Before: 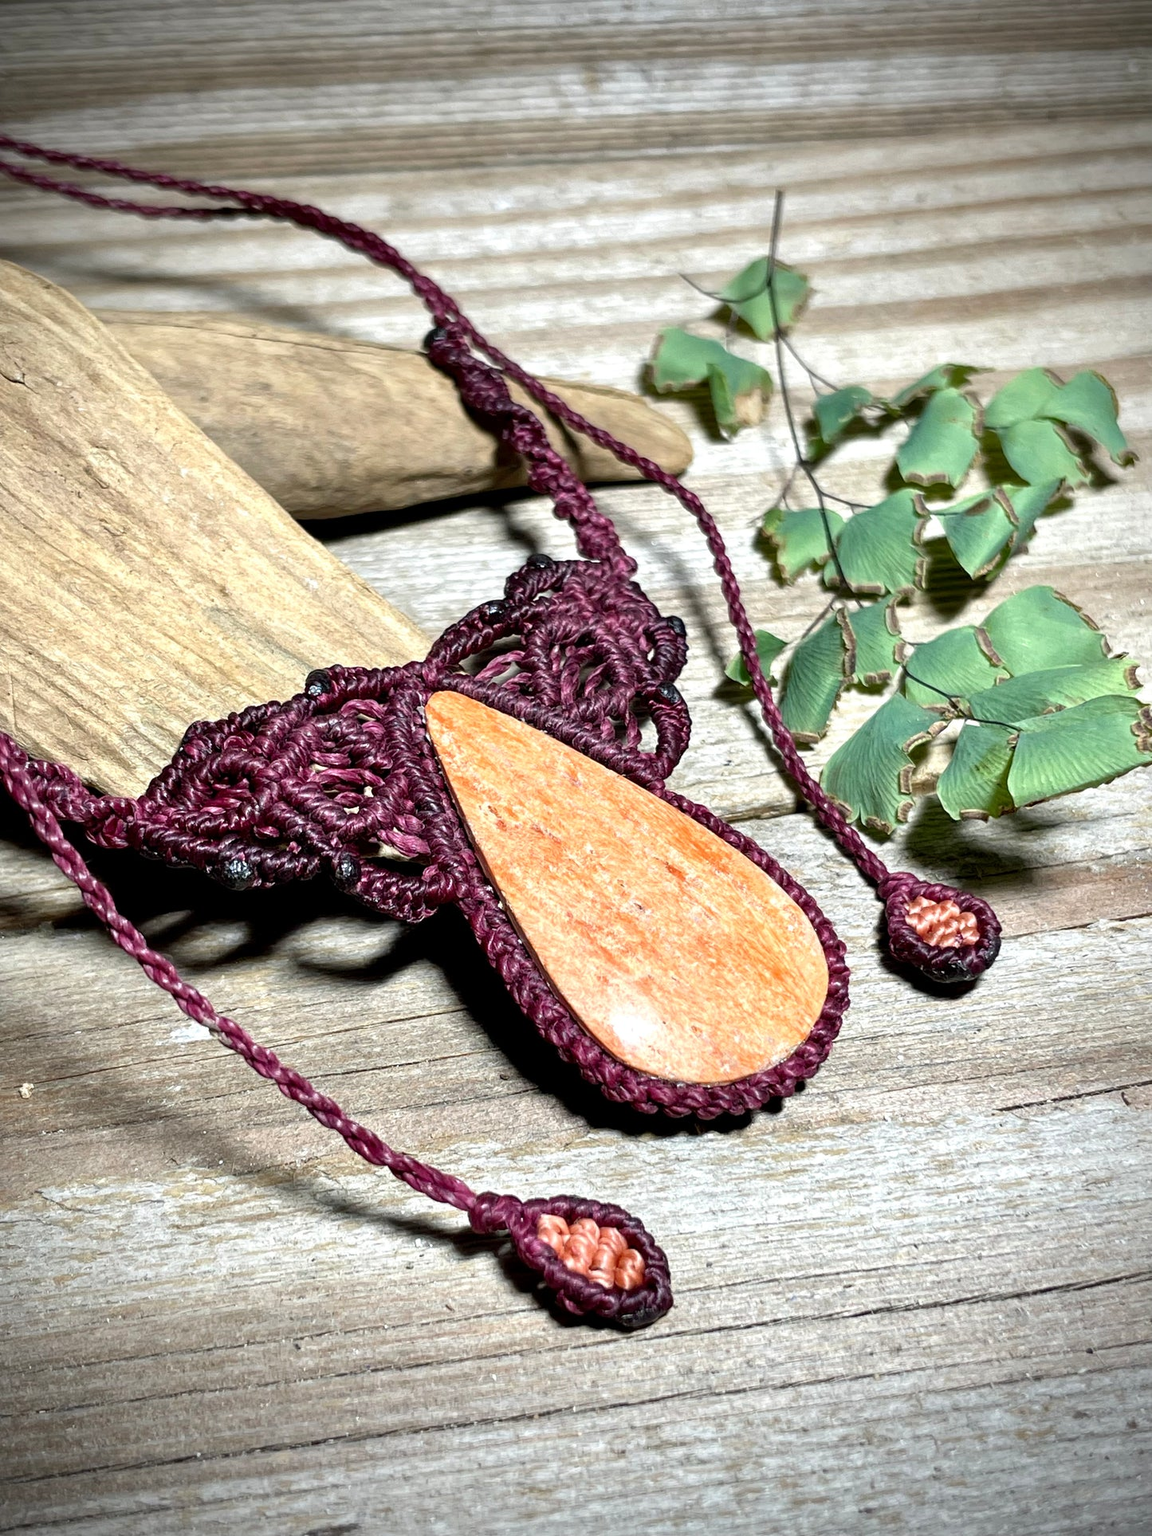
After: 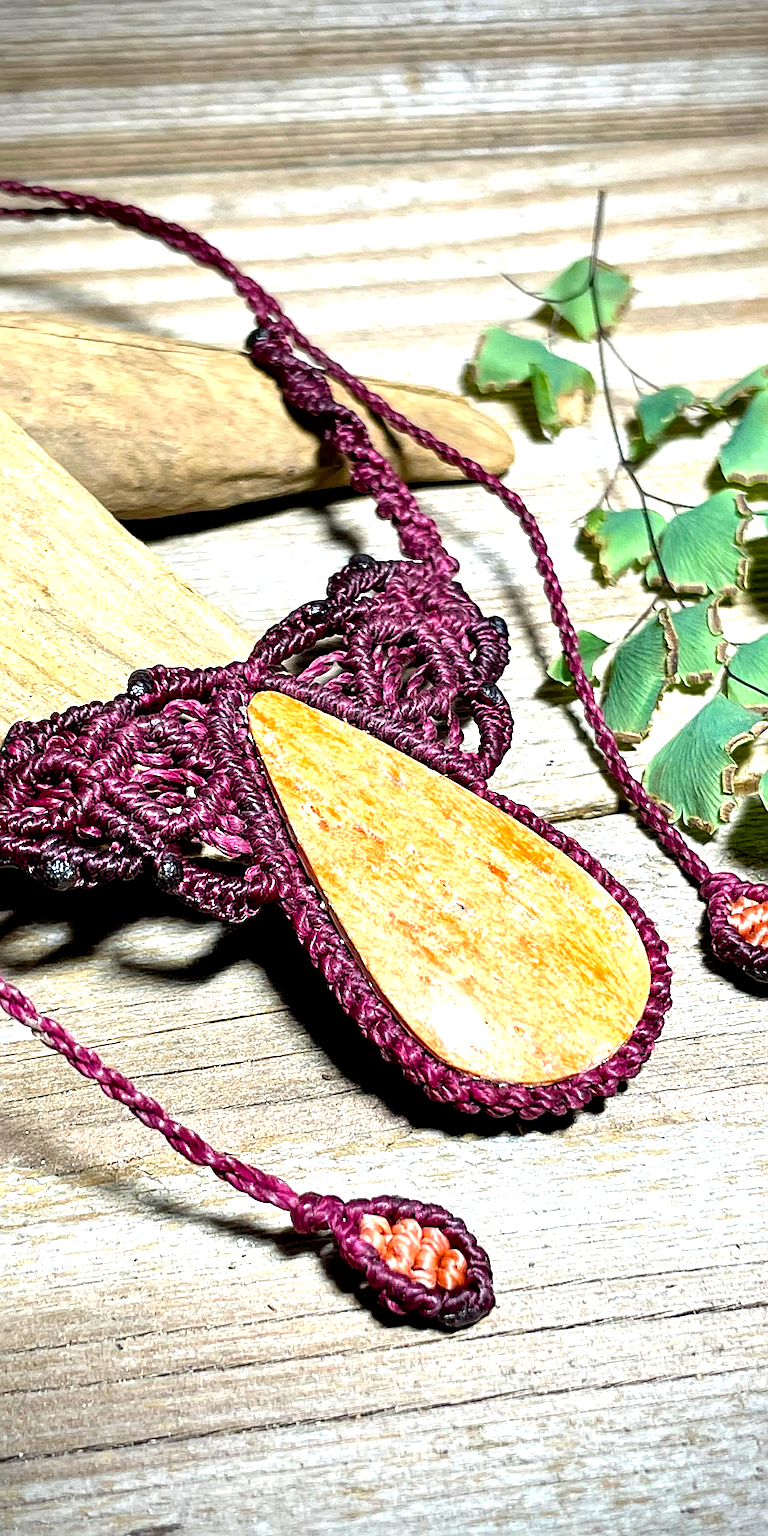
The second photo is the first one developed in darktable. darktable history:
sharpen: on, module defaults
exposure: black level correction 0.001, exposure 0.675 EV, compensate highlight preservation false
color balance rgb: perceptual saturation grading › global saturation 25%, global vibrance 20%
crop and rotate: left 15.446%, right 17.836%
